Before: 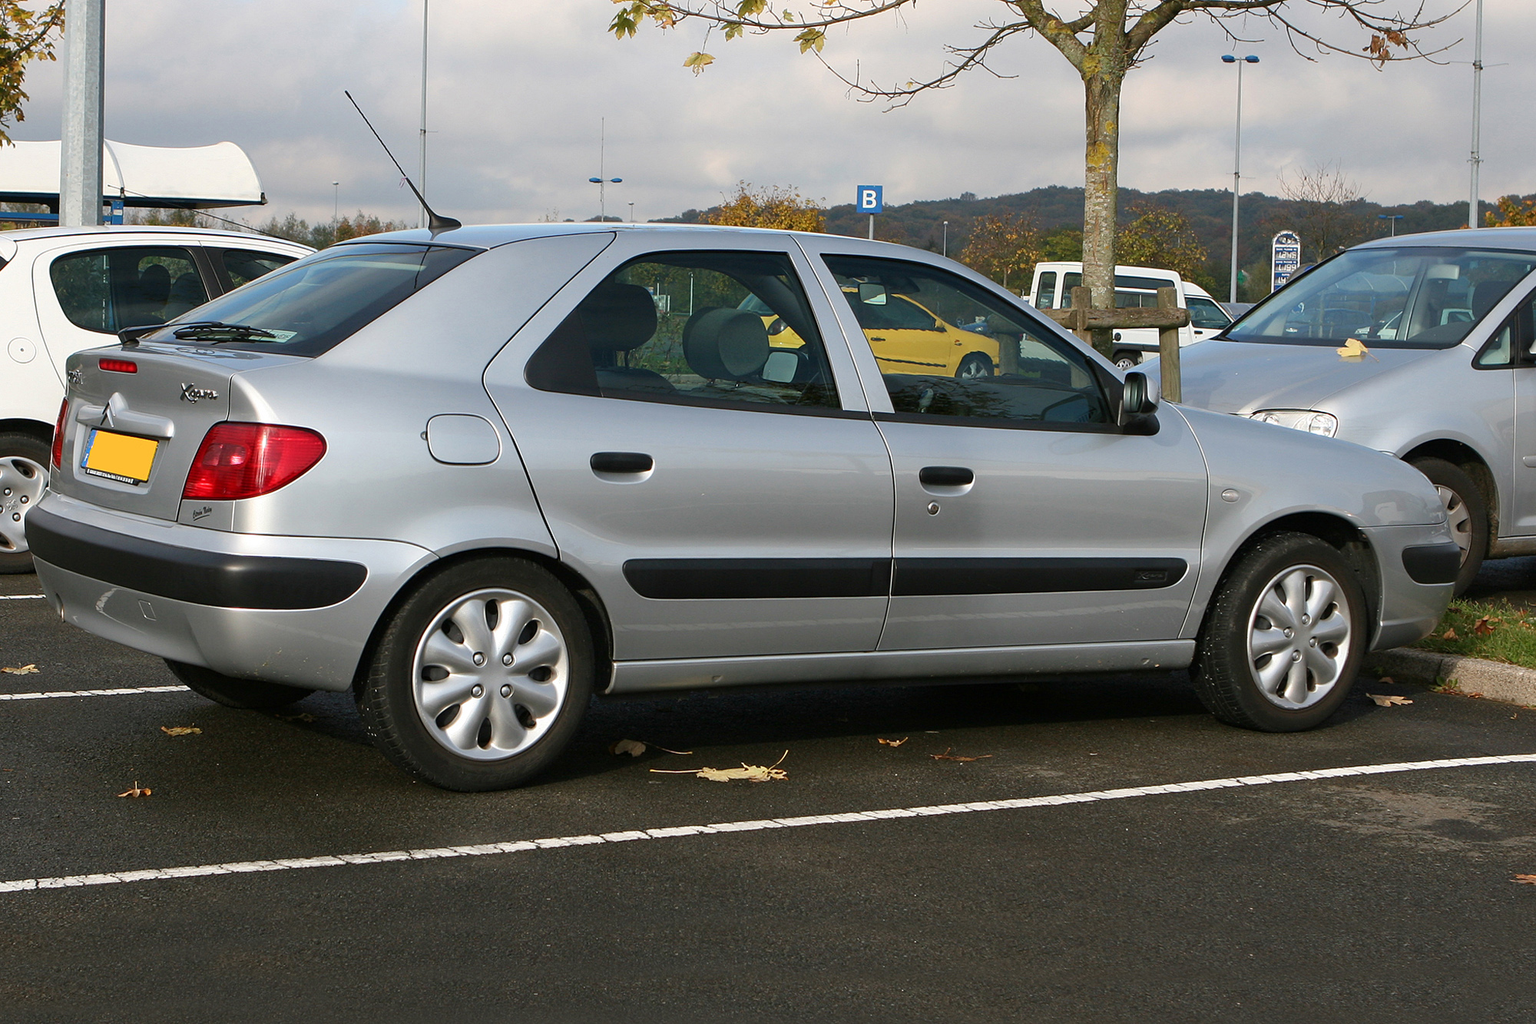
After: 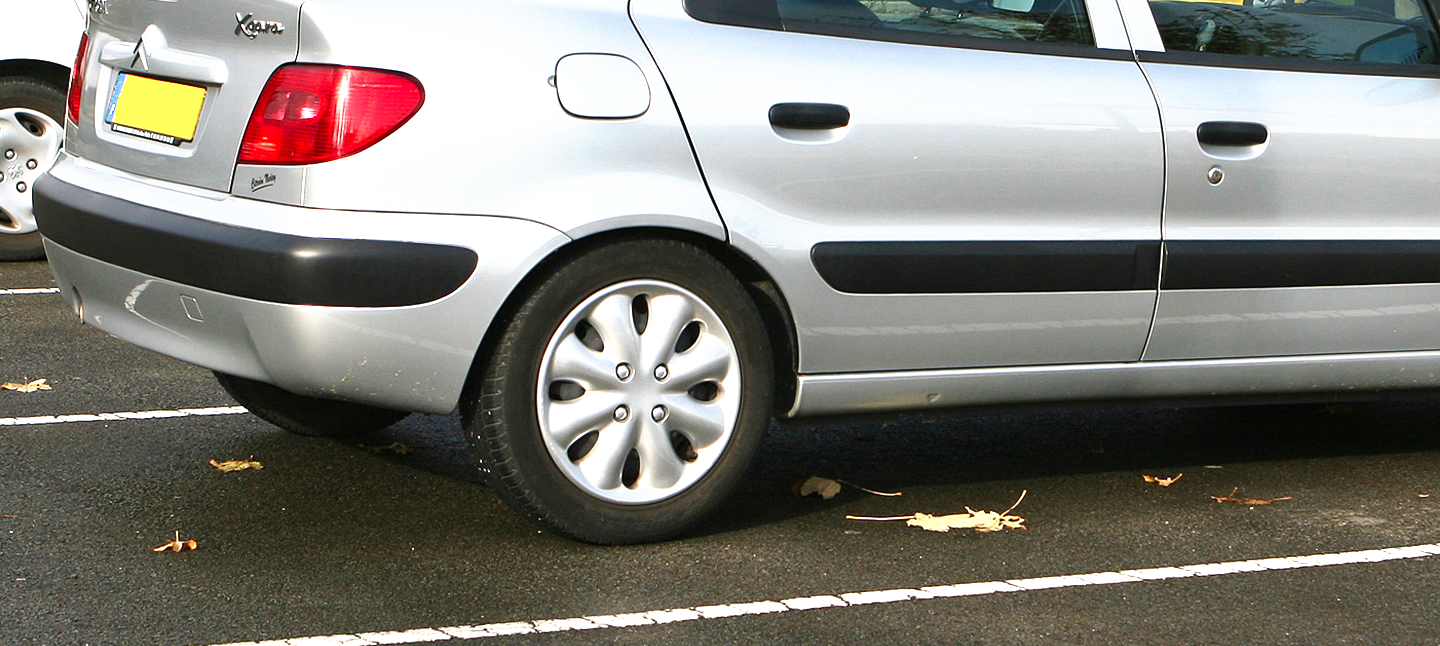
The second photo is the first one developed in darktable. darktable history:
tone curve: curves: ch0 [(0, 0) (0.003, 0.002) (0.011, 0.009) (0.025, 0.021) (0.044, 0.037) (0.069, 0.058) (0.1, 0.083) (0.136, 0.122) (0.177, 0.165) (0.224, 0.216) (0.277, 0.277) (0.335, 0.344) (0.399, 0.418) (0.468, 0.499) (0.543, 0.586) (0.623, 0.679) (0.709, 0.779) (0.801, 0.877) (0.898, 0.977) (1, 1)], preserve colors none
crop: top 36.498%, right 27.964%, bottom 14.995%
exposure: black level correction 0, exposure 0.95 EV, compensate exposure bias true, compensate highlight preservation false
